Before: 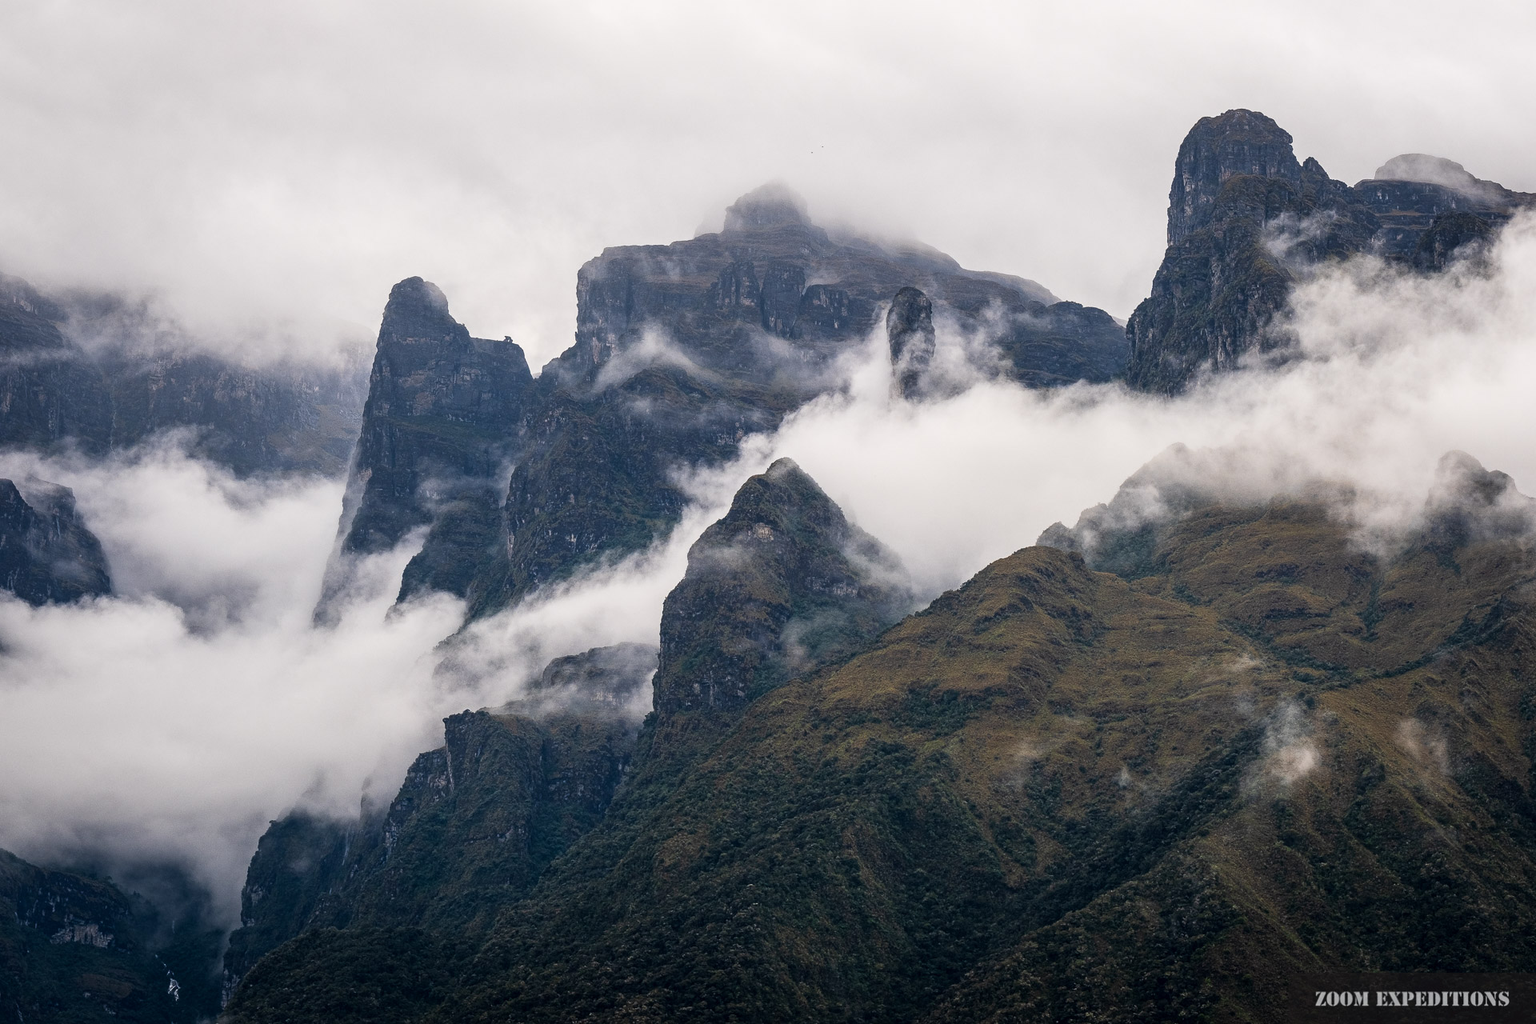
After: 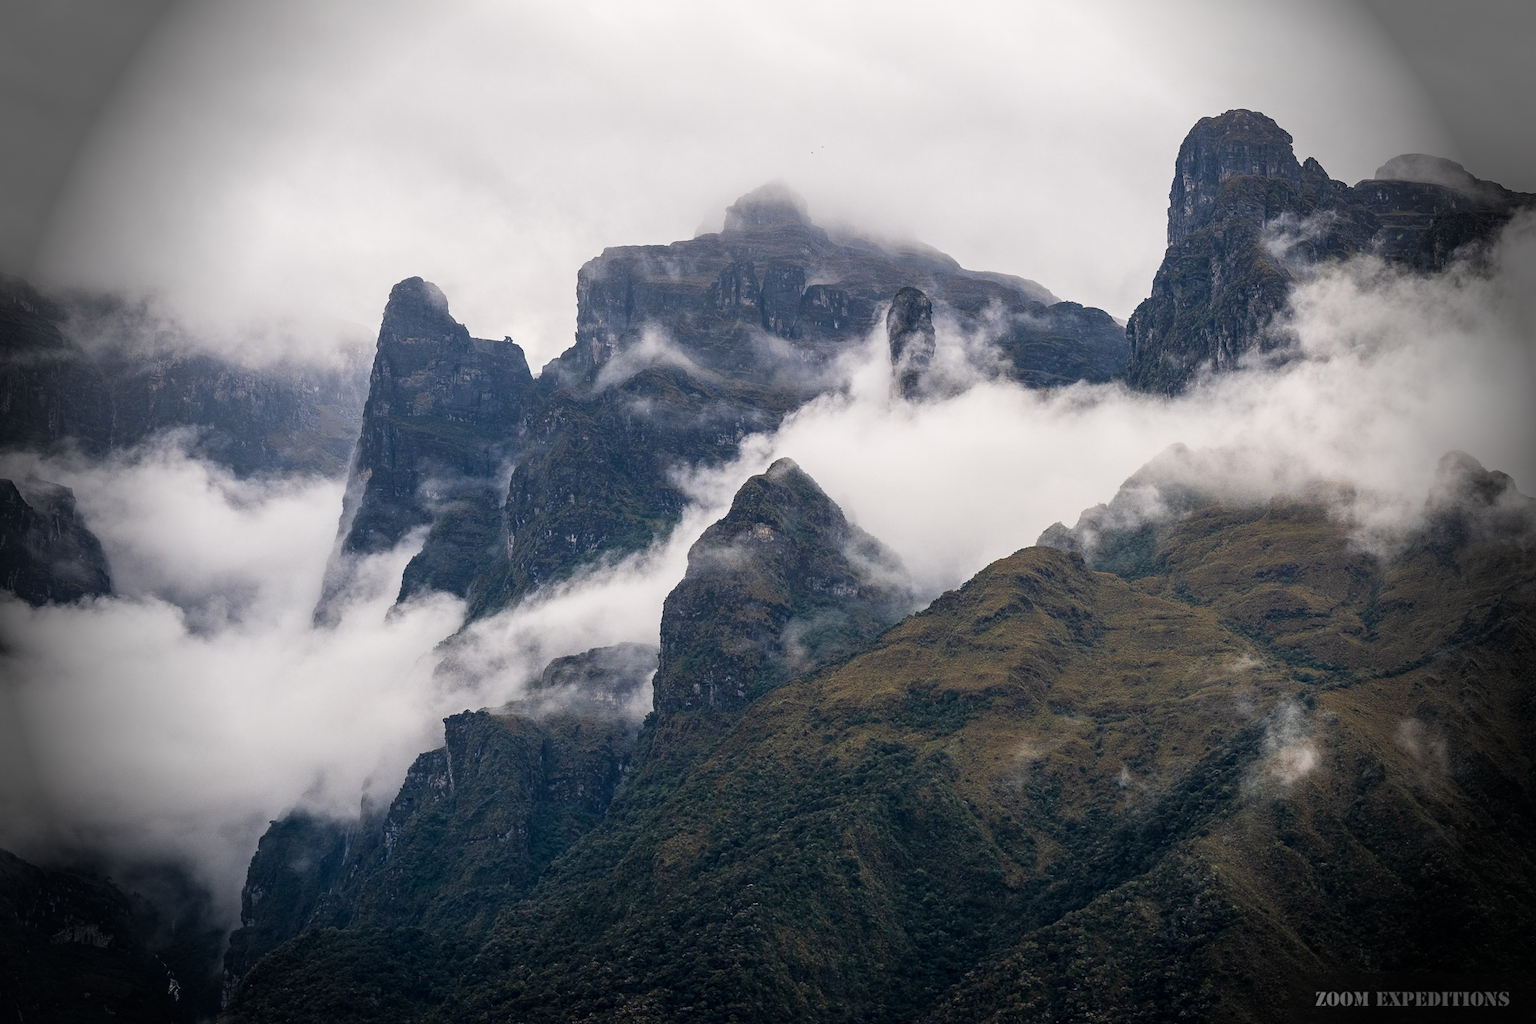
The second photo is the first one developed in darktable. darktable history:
vignetting: fall-off start 76.25%, fall-off radius 28.14%, brightness -0.823, width/height ratio 0.968
